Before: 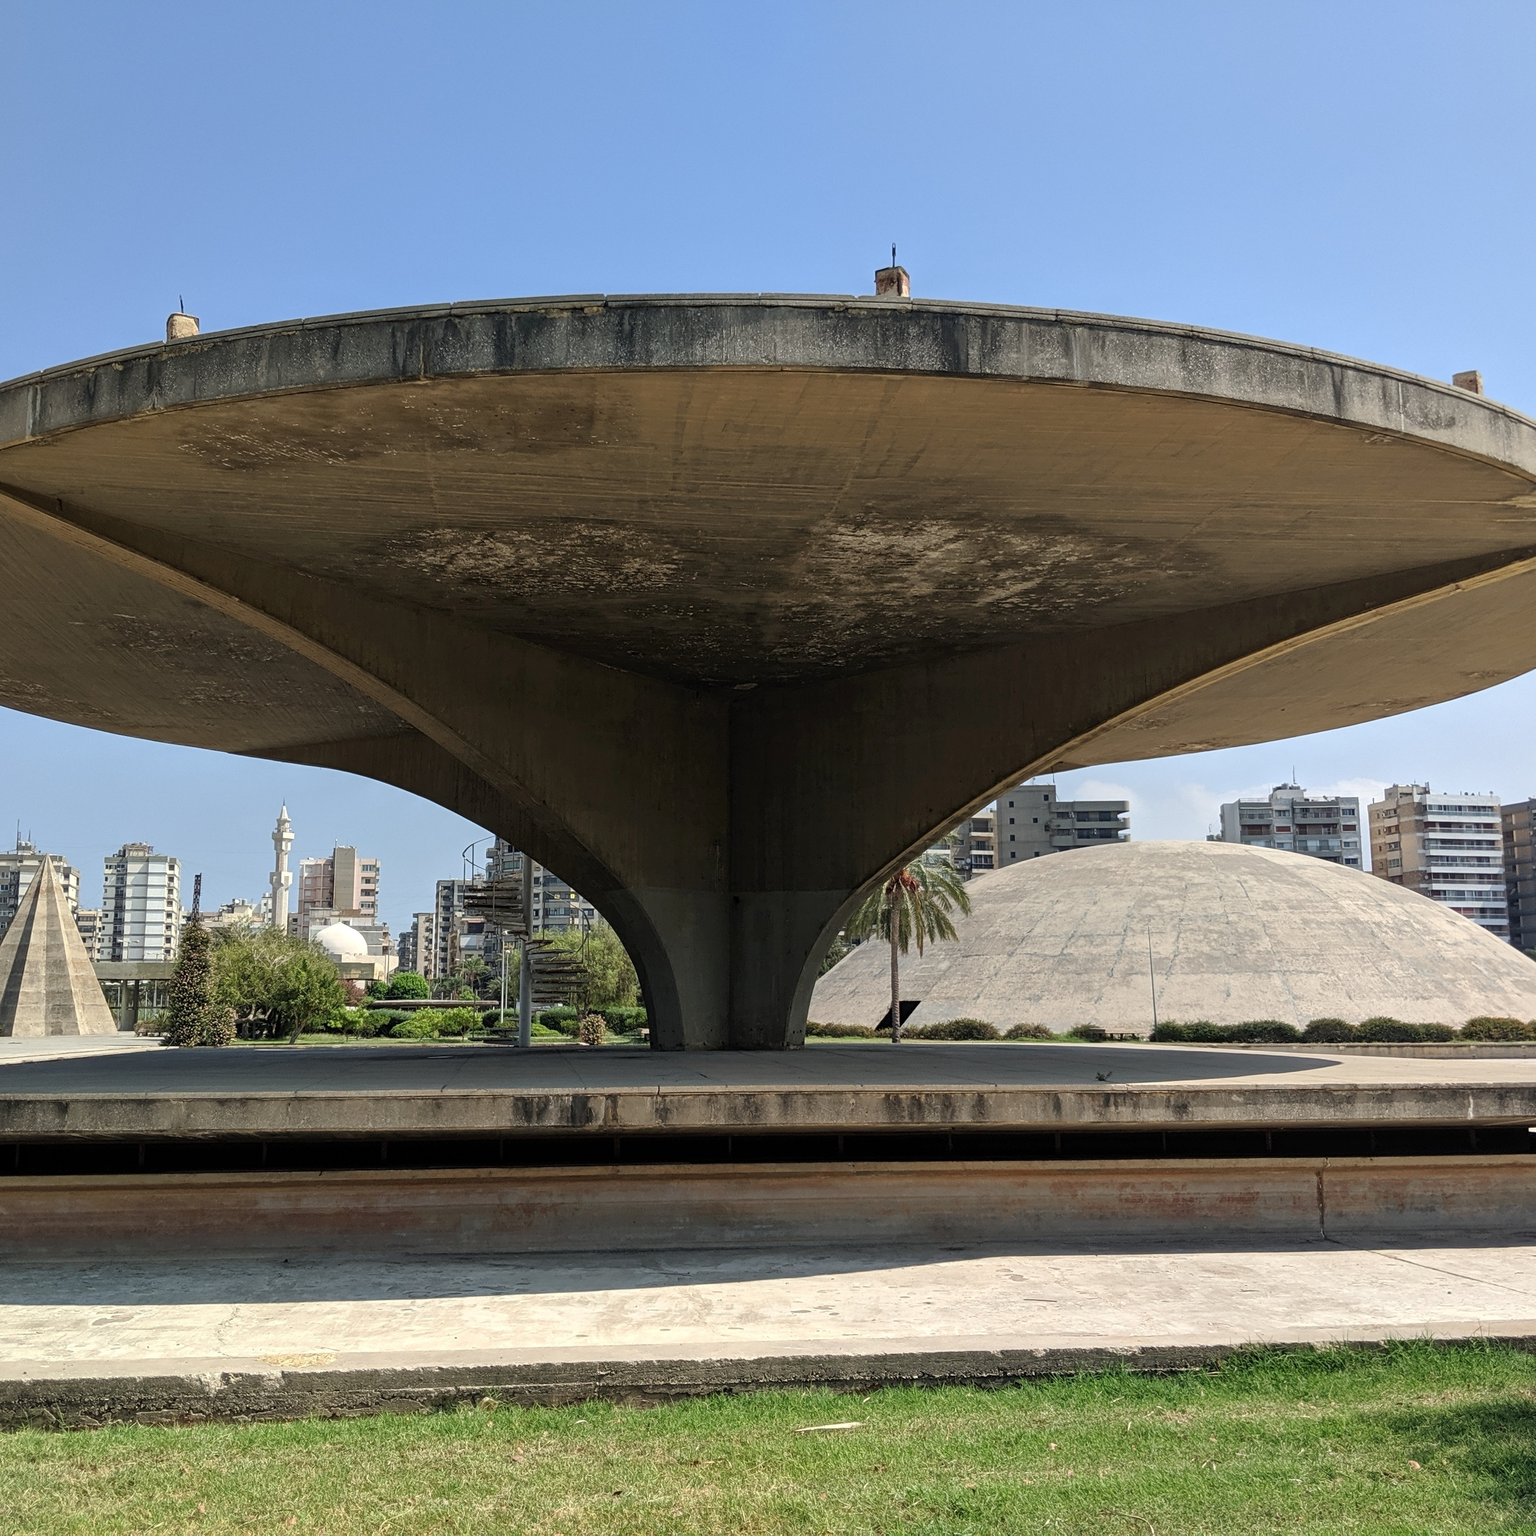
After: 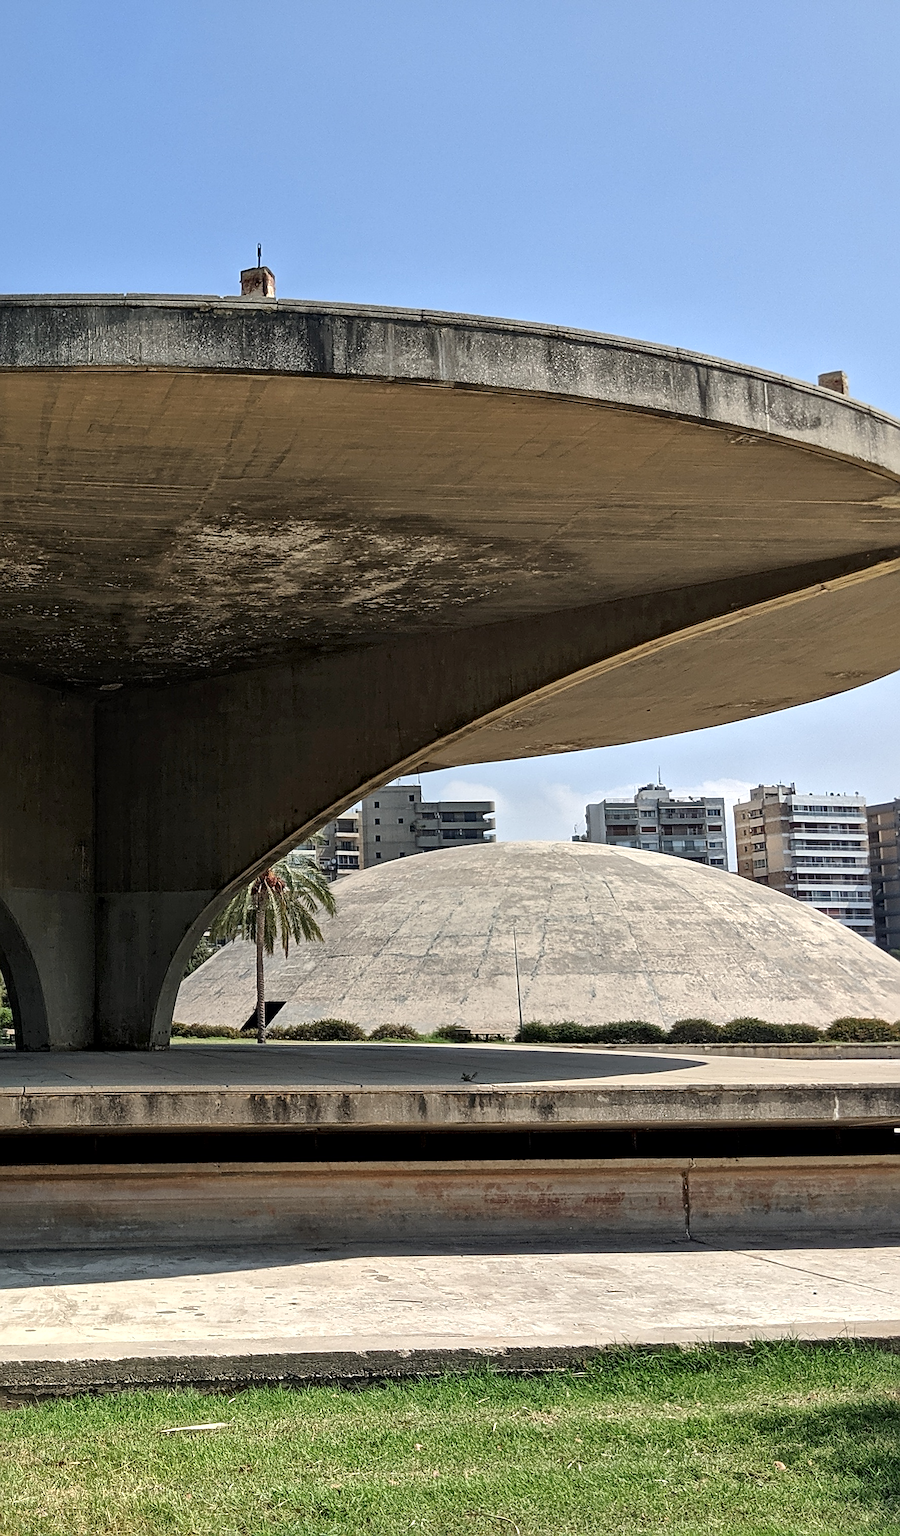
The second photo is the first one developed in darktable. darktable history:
sharpen: amount 0.493
local contrast: mode bilateral grid, contrast 50, coarseness 49, detail 150%, midtone range 0.2
crop: left 41.359%
